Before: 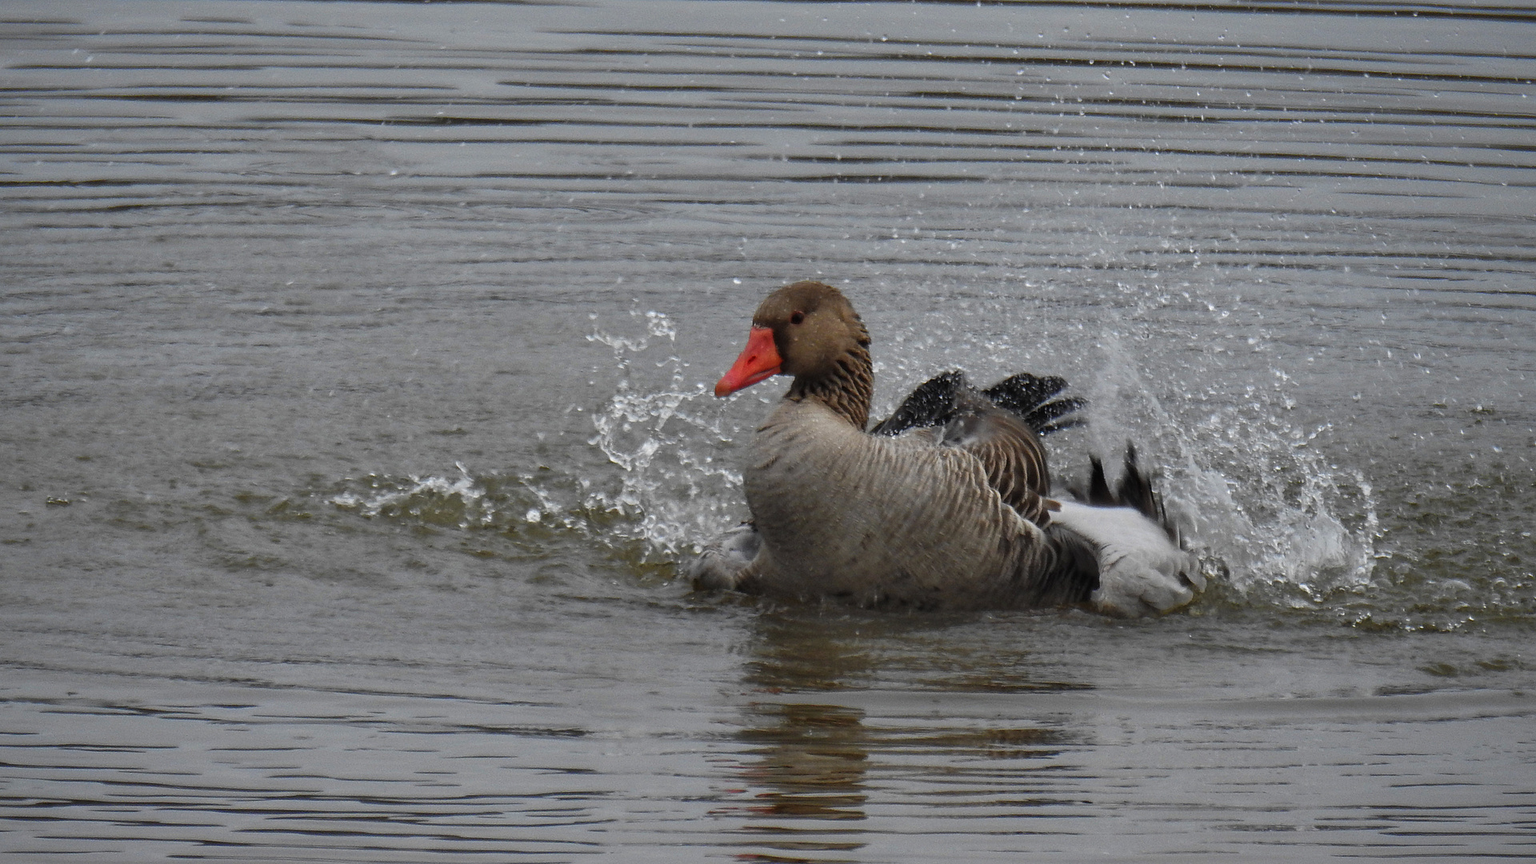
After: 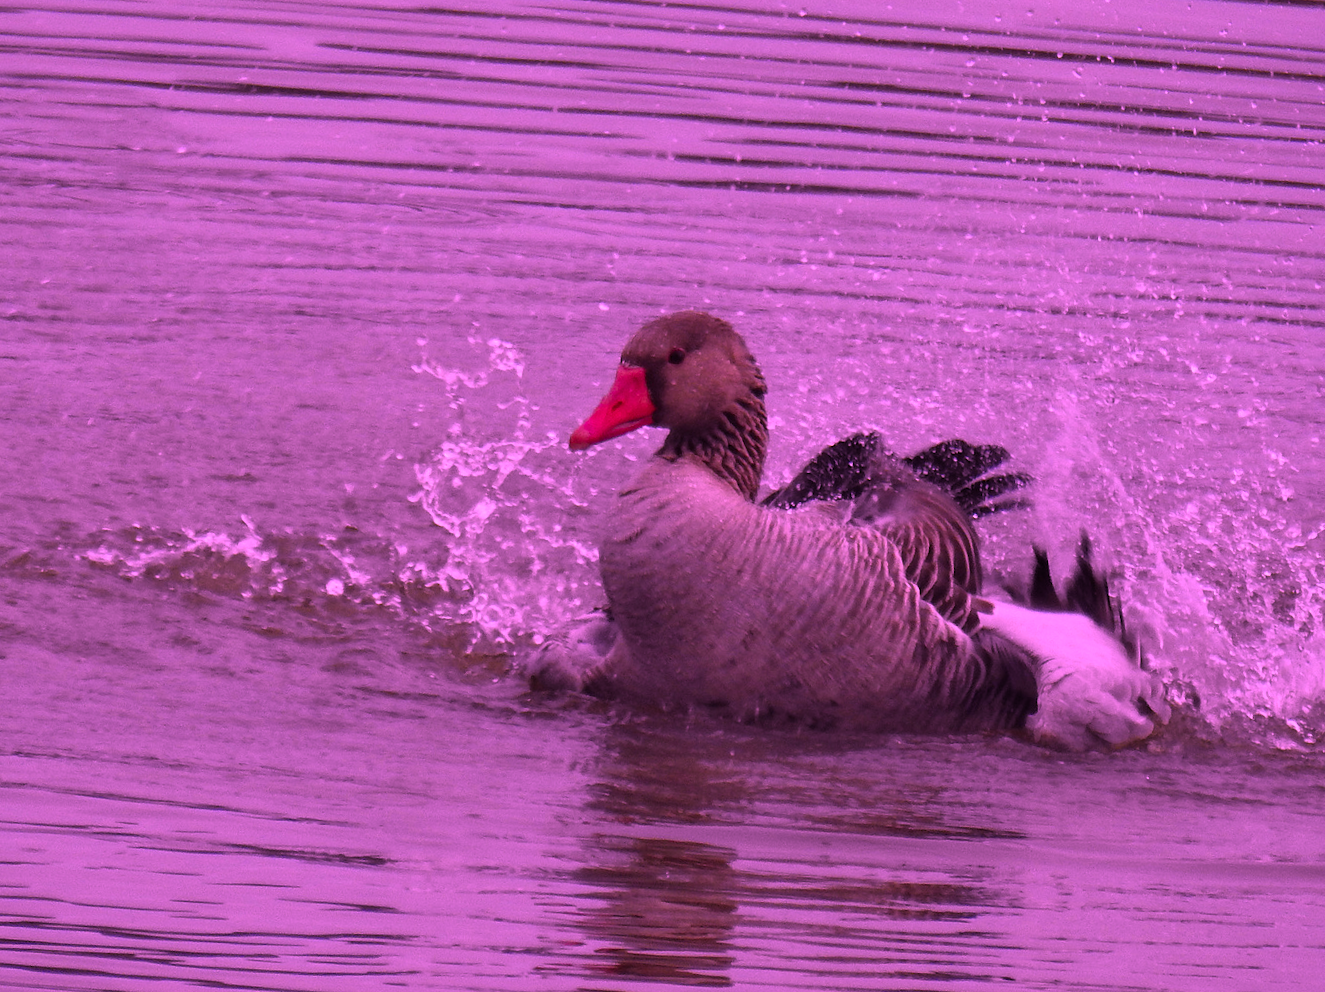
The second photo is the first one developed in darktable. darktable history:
color calibration: illuminant custom, x 0.263, y 0.519, temperature 7041.08 K
crop and rotate: angle -2.84°, left 14.222%, top 0.043%, right 10.74%, bottom 0.066%
